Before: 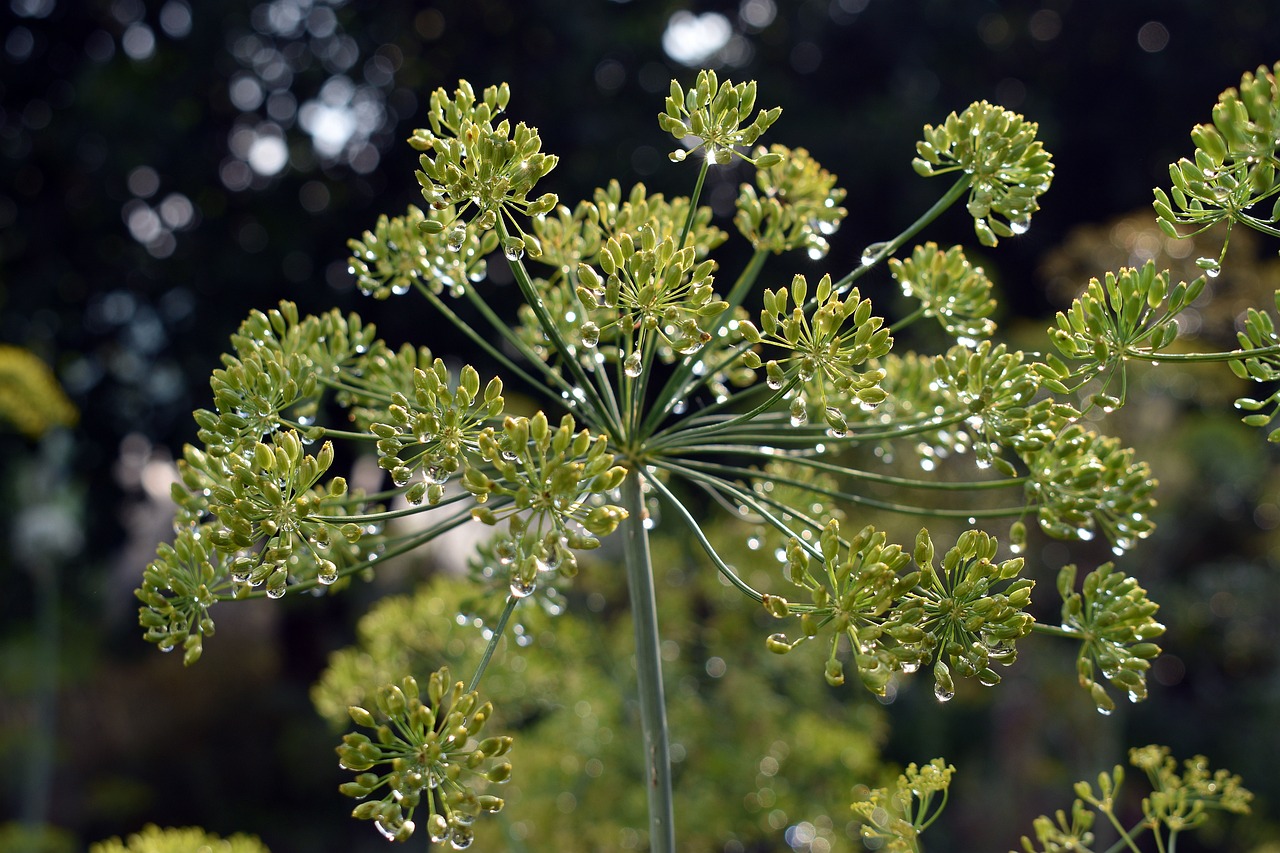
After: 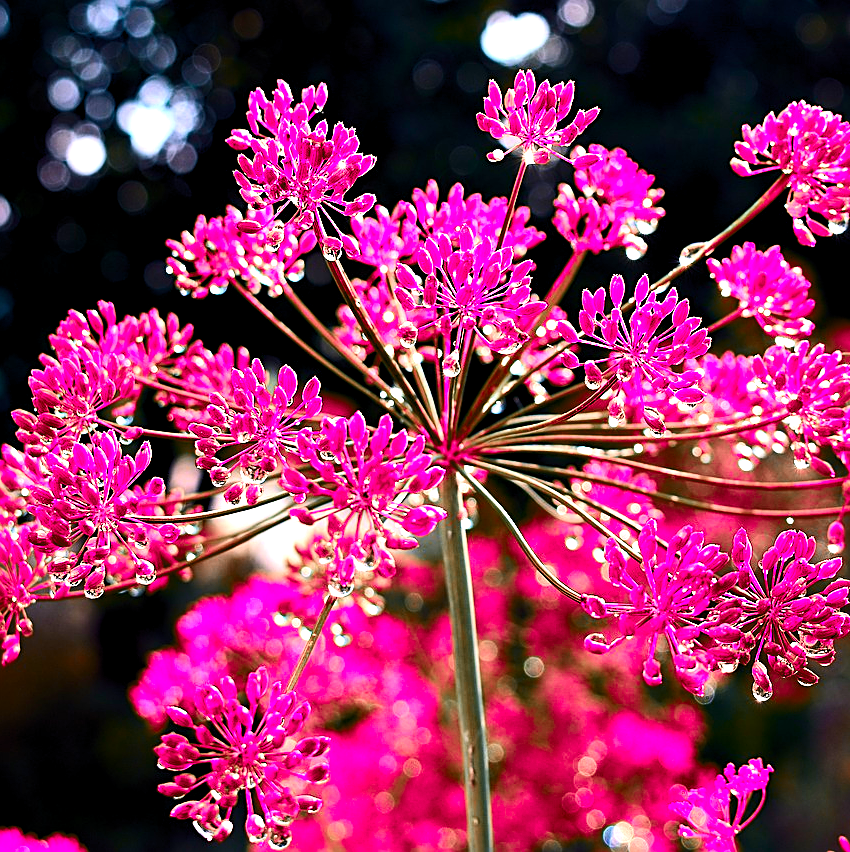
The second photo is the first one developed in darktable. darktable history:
crop and rotate: left 14.295%, right 19.294%
sharpen: on, module defaults
exposure: exposure 0.579 EV, compensate exposure bias true, compensate highlight preservation false
color zones: curves: ch2 [(0, 0.488) (0.143, 0.417) (0.286, 0.212) (0.429, 0.179) (0.571, 0.154) (0.714, 0.415) (0.857, 0.495) (1, 0.488)]
tone equalizer: -8 EV -0.772 EV, -7 EV -0.722 EV, -6 EV -0.639 EV, -5 EV -0.415 EV, -3 EV 0.394 EV, -2 EV 0.6 EV, -1 EV 0.681 EV, +0 EV 0.776 EV, edges refinement/feathering 500, mask exposure compensation -1.57 EV, preserve details no
contrast brightness saturation: contrast 0.179, saturation 0.3
color balance rgb: power › hue 328.64°, highlights gain › chroma 1.466%, highlights gain › hue 312.68°, linear chroma grading › global chroma 6.308%, perceptual saturation grading › global saturation 42.584%, global vibrance 9.252%
levels: levels [0.018, 0.493, 1]
